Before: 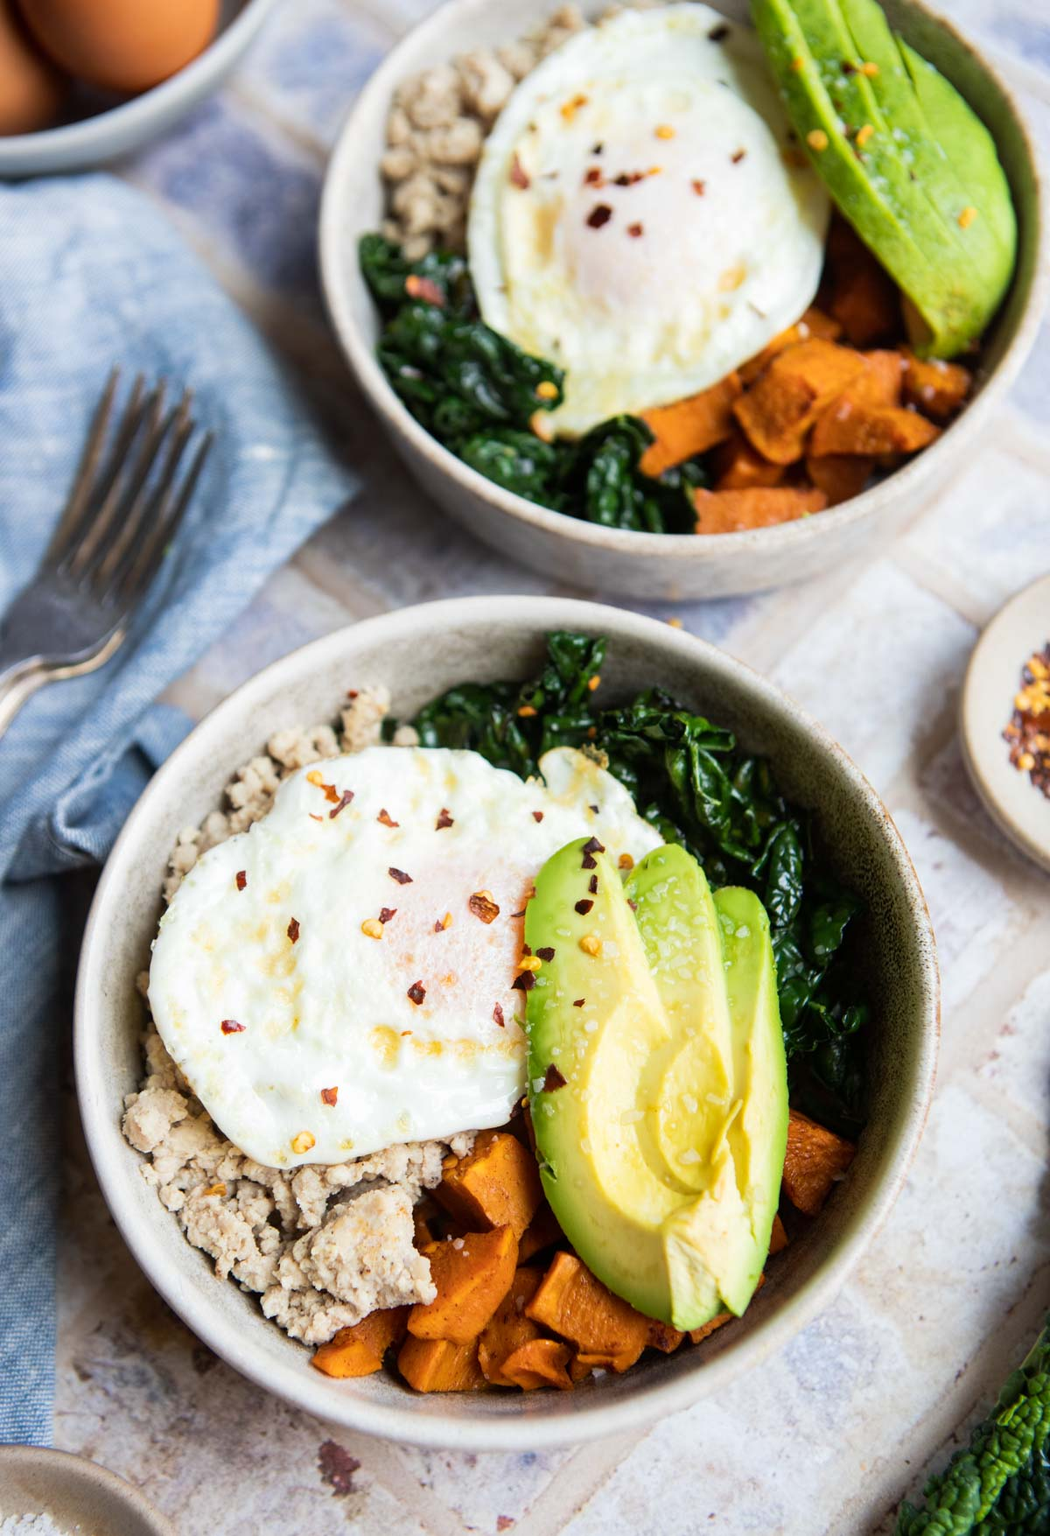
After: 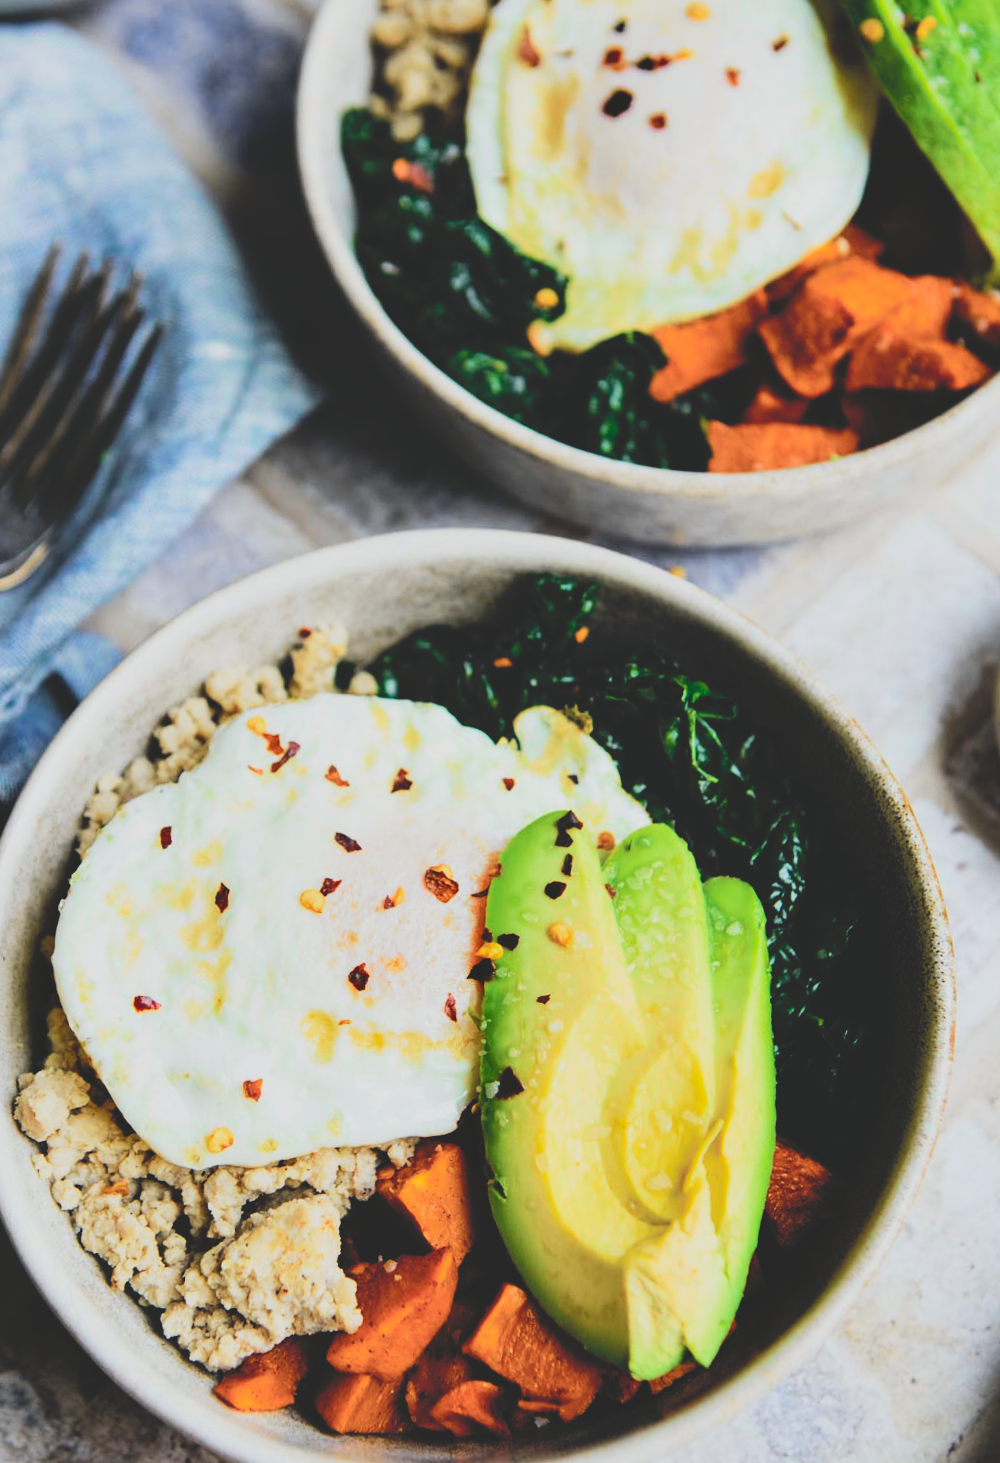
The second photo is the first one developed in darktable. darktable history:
shadows and highlights: shadows 32, highlights -32, soften with gaussian
base curve: curves: ch0 [(0, 0.02) (0.083, 0.036) (1, 1)], preserve colors none
tone curve: curves: ch0 [(0, 0) (0.048, 0.024) (0.099, 0.082) (0.227, 0.255) (0.407, 0.482) (0.543, 0.634) (0.719, 0.77) (0.837, 0.843) (1, 0.906)]; ch1 [(0, 0) (0.3, 0.268) (0.404, 0.374) (0.475, 0.463) (0.501, 0.499) (0.514, 0.502) (0.551, 0.541) (0.643, 0.648) (0.682, 0.674) (0.802, 0.812) (1, 1)]; ch2 [(0, 0) (0.259, 0.207) (0.323, 0.311) (0.364, 0.368) (0.442, 0.461) (0.498, 0.498) (0.531, 0.528) (0.581, 0.602) (0.629, 0.659) (0.768, 0.728) (1, 1)], color space Lab, independent channels, preserve colors none
crop and rotate: angle -3.27°, left 5.211%, top 5.211%, right 4.607%, bottom 4.607%
